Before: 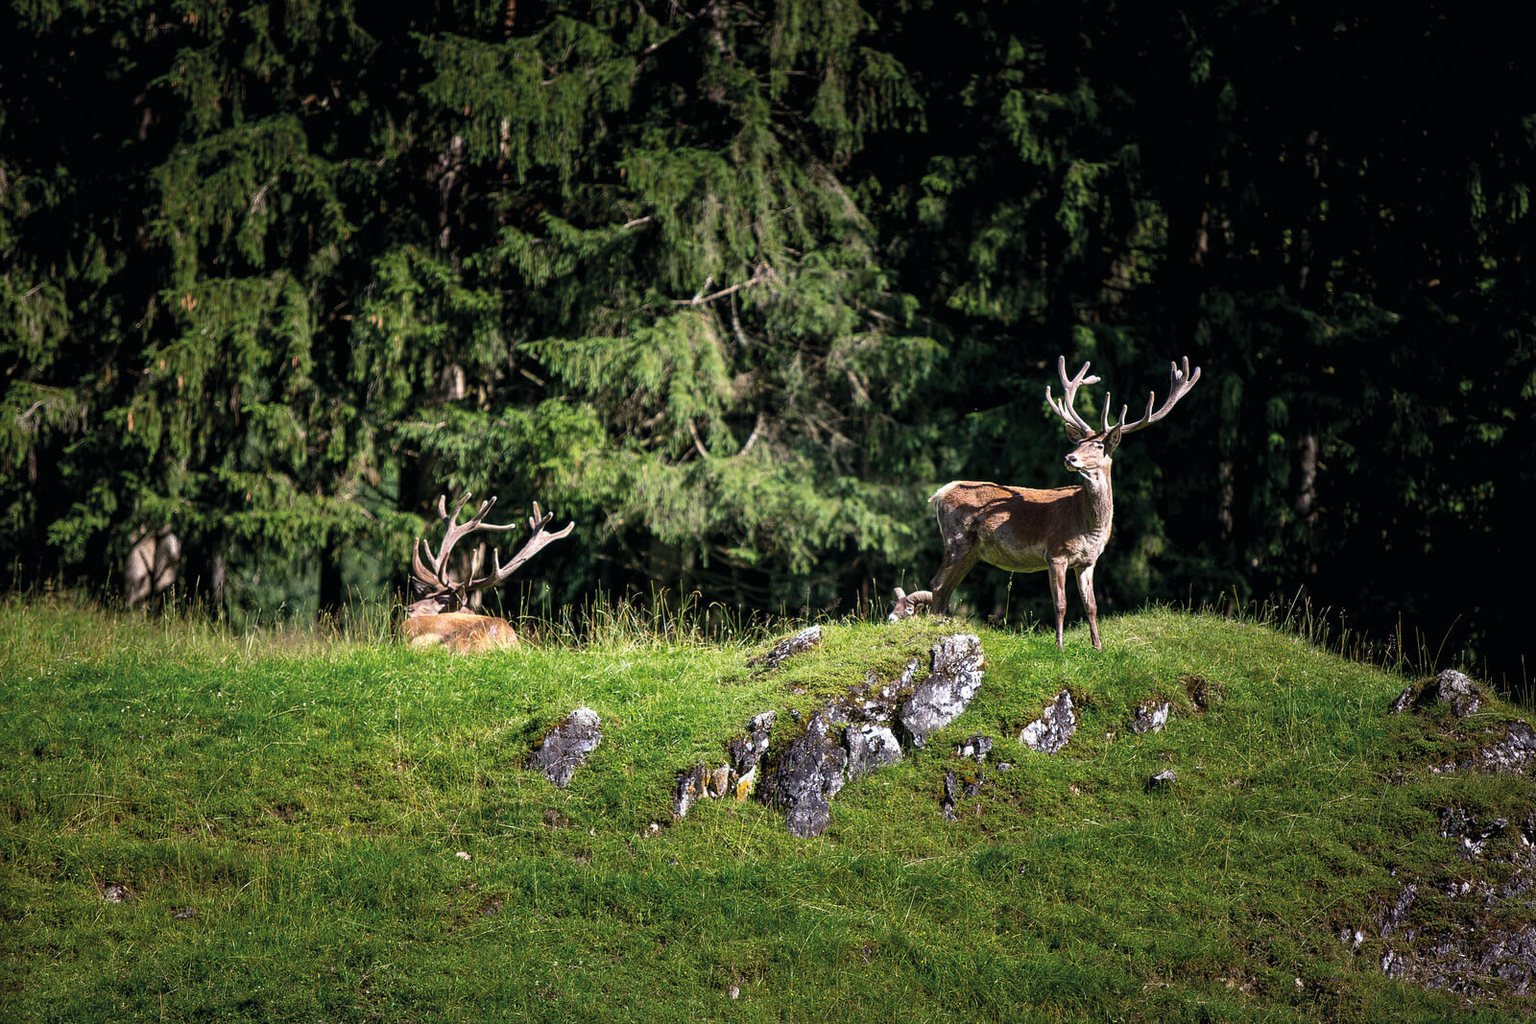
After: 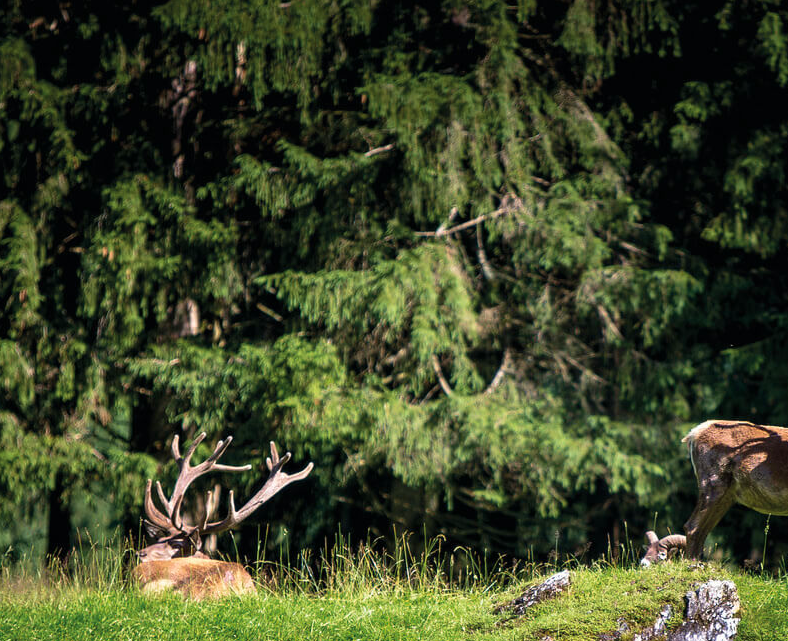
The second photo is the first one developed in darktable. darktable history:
velvia: on, module defaults
crop: left 17.835%, top 7.675%, right 32.881%, bottom 32.213%
